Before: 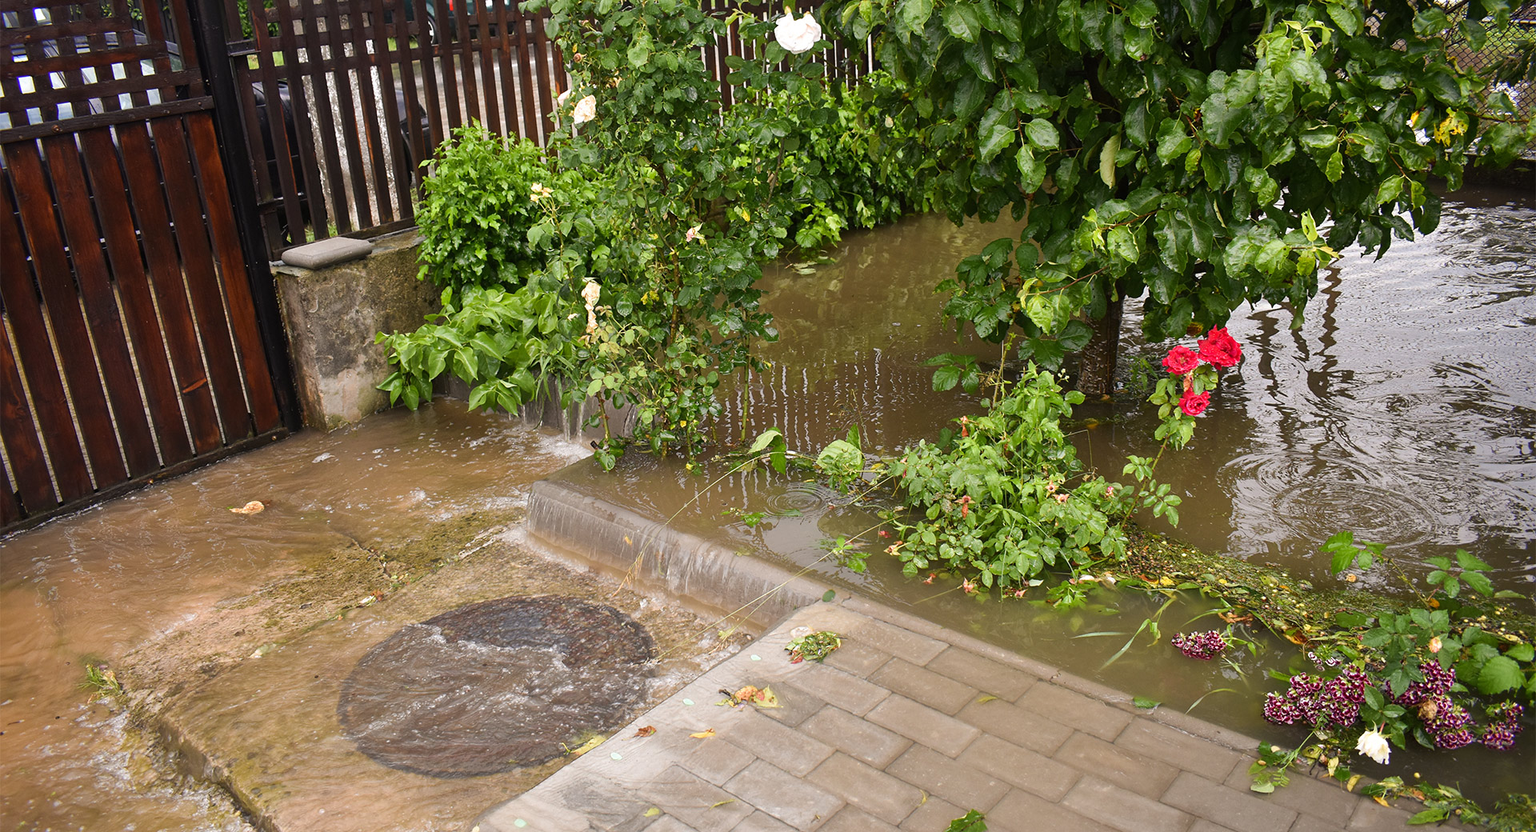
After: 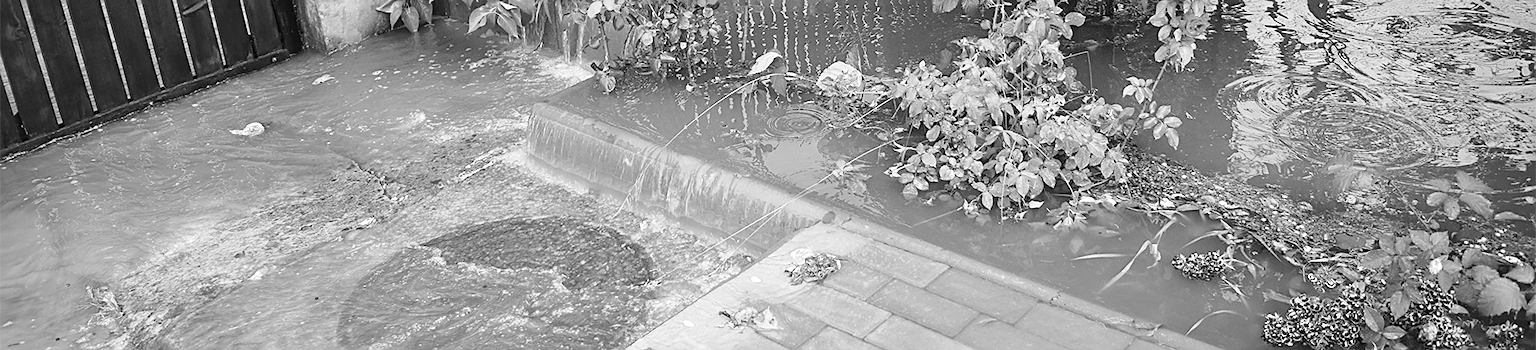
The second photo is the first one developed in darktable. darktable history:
color balance: mode lift, gamma, gain (sRGB)
monochrome: a 32, b 64, size 2.3
crop: top 45.551%, bottom 12.262%
color calibration: output R [1.003, 0.027, -0.041, 0], output G [-0.018, 1.043, -0.038, 0], output B [0.071, -0.086, 1.017, 0], illuminant as shot in camera, x 0.359, y 0.362, temperature 4570.54 K
tone curve: curves: ch0 [(0, 0) (0.003, 0.004) (0.011, 0.015) (0.025, 0.033) (0.044, 0.058) (0.069, 0.091) (0.1, 0.131) (0.136, 0.178) (0.177, 0.232) (0.224, 0.294) (0.277, 0.362) (0.335, 0.434) (0.399, 0.512) (0.468, 0.582) (0.543, 0.646) (0.623, 0.713) (0.709, 0.783) (0.801, 0.876) (0.898, 0.938) (1, 1)], preserve colors none
exposure: exposure 0.236 EV, compensate highlight preservation false
sharpen: on, module defaults
